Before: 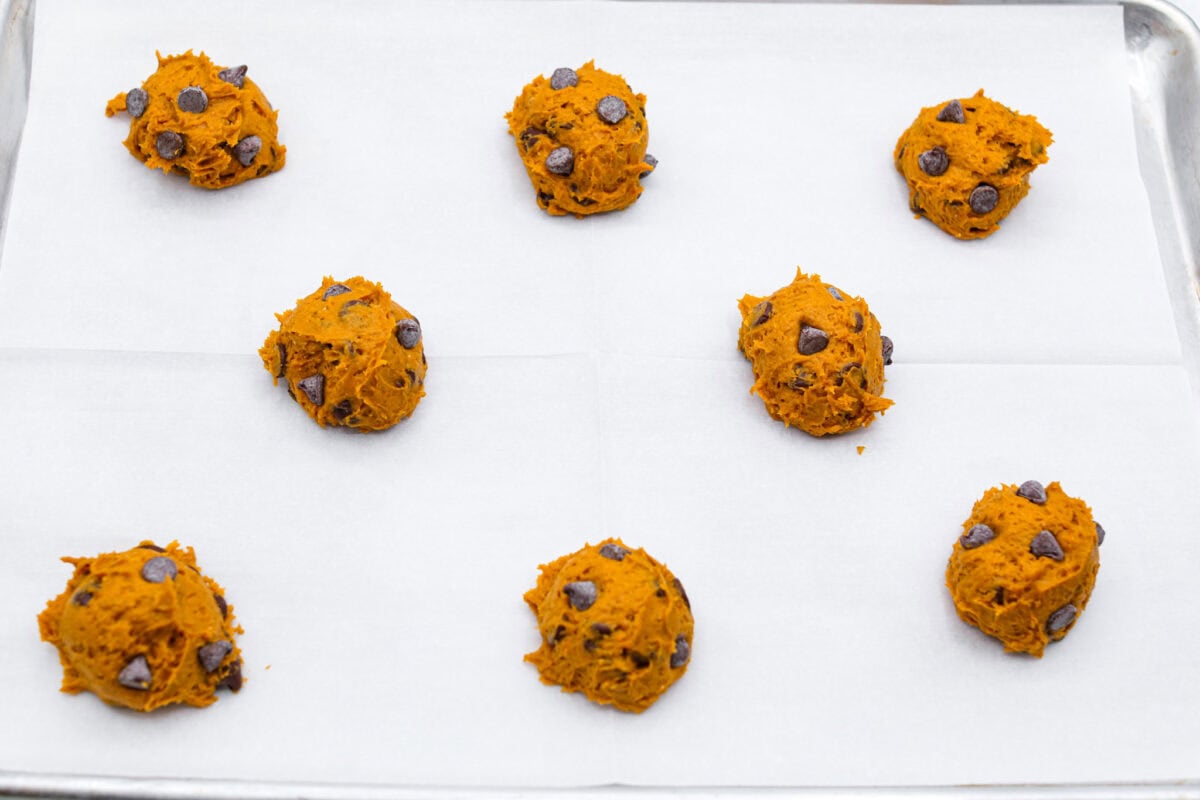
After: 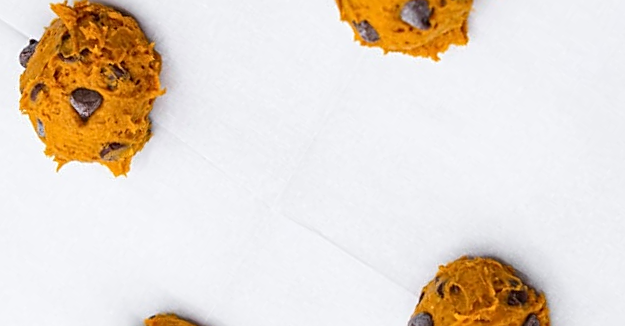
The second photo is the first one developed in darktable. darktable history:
tone curve: curves: ch0 [(0, 0) (0.003, 0.003) (0.011, 0.011) (0.025, 0.024) (0.044, 0.043) (0.069, 0.068) (0.1, 0.098) (0.136, 0.133) (0.177, 0.174) (0.224, 0.22) (0.277, 0.272) (0.335, 0.329) (0.399, 0.391) (0.468, 0.459) (0.543, 0.545) (0.623, 0.625) (0.709, 0.711) (0.801, 0.802) (0.898, 0.898) (1, 1)], color space Lab, independent channels, preserve colors none
sharpen: amount 0.49
crop and rotate: angle 147.12°, left 9.227%, top 15.589%, right 4.581%, bottom 16.914%
